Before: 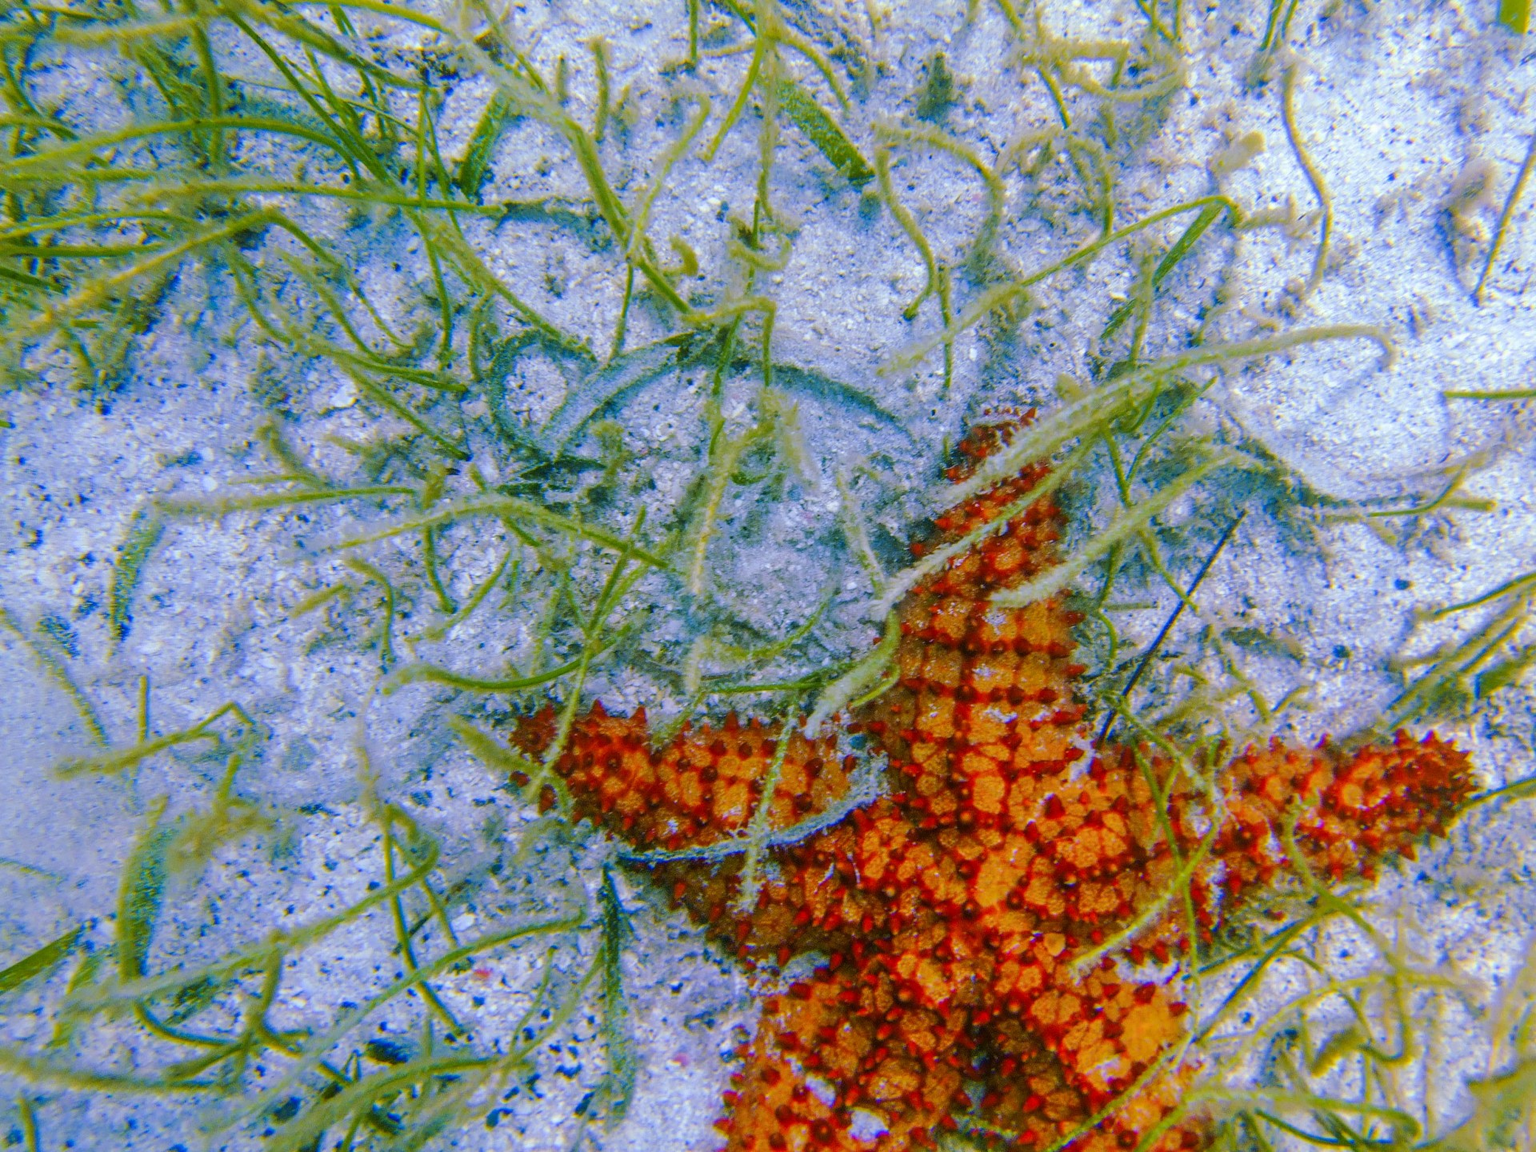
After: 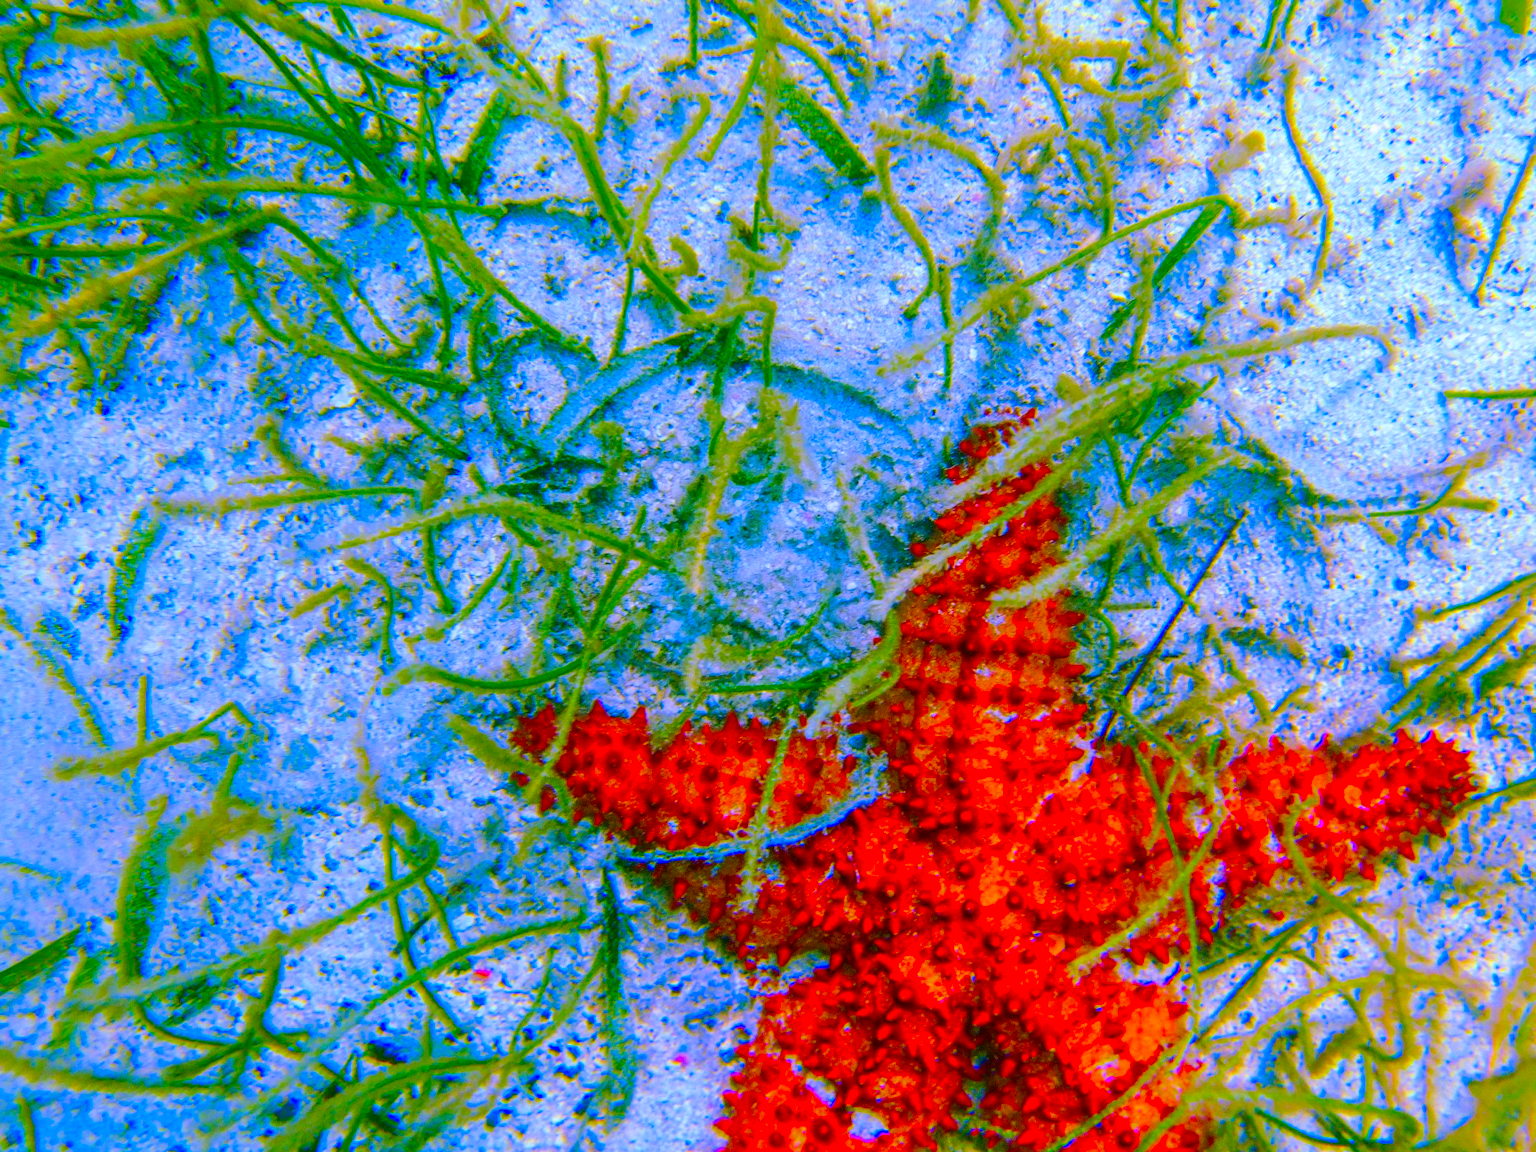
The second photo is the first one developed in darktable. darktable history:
velvia: strength 14.96%
tone equalizer: on, module defaults
color correction: highlights a* 1.62, highlights b* -1.78, saturation 2.44
